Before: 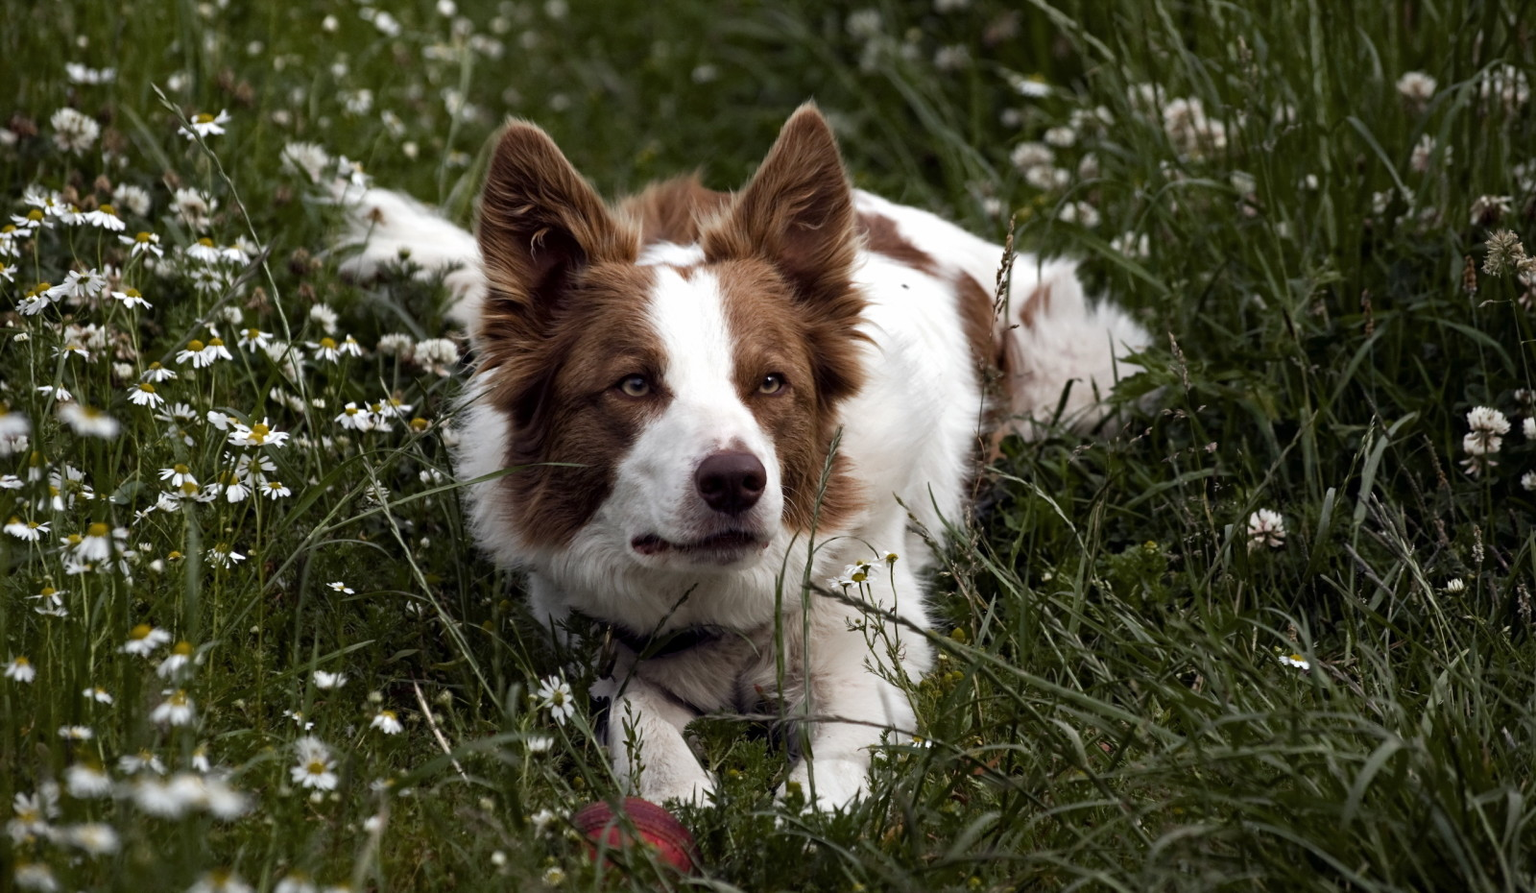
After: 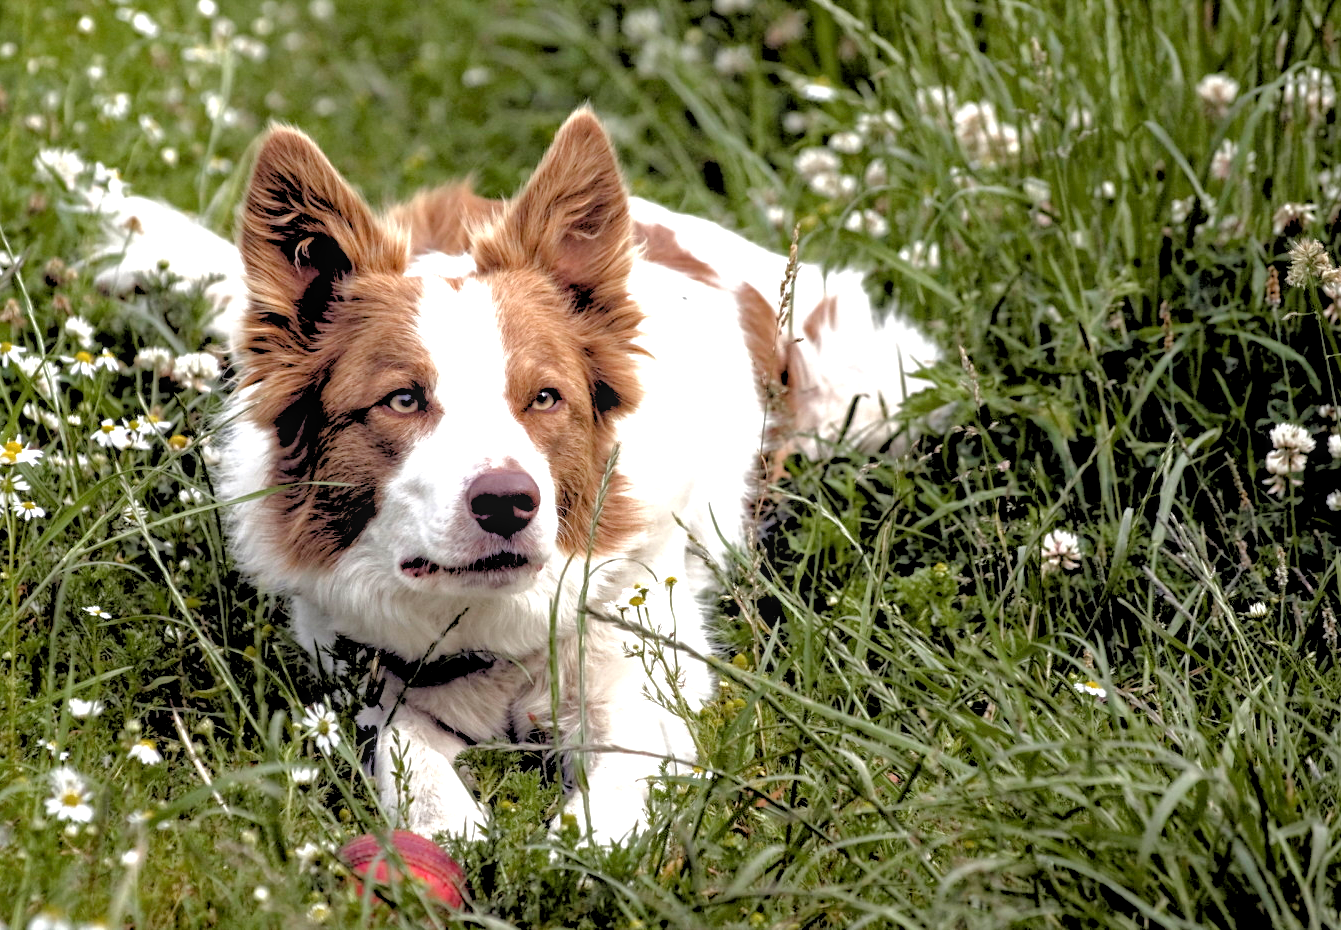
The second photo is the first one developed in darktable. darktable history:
exposure: black level correction 0, exposure 1.015 EV, compensate exposure bias true, compensate highlight preservation false
local contrast: on, module defaults
tone curve: curves: ch0 [(0, 0) (0.004, 0.008) (0.077, 0.156) (0.169, 0.29) (0.774, 0.774) (1, 1)], color space Lab, linked channels, preserve colors none
rgb levels: levels [[0.013, 0.434, 0.89], [0, 0.5, 1], [0, 0.5, 1]]
crop: left 16.145%
